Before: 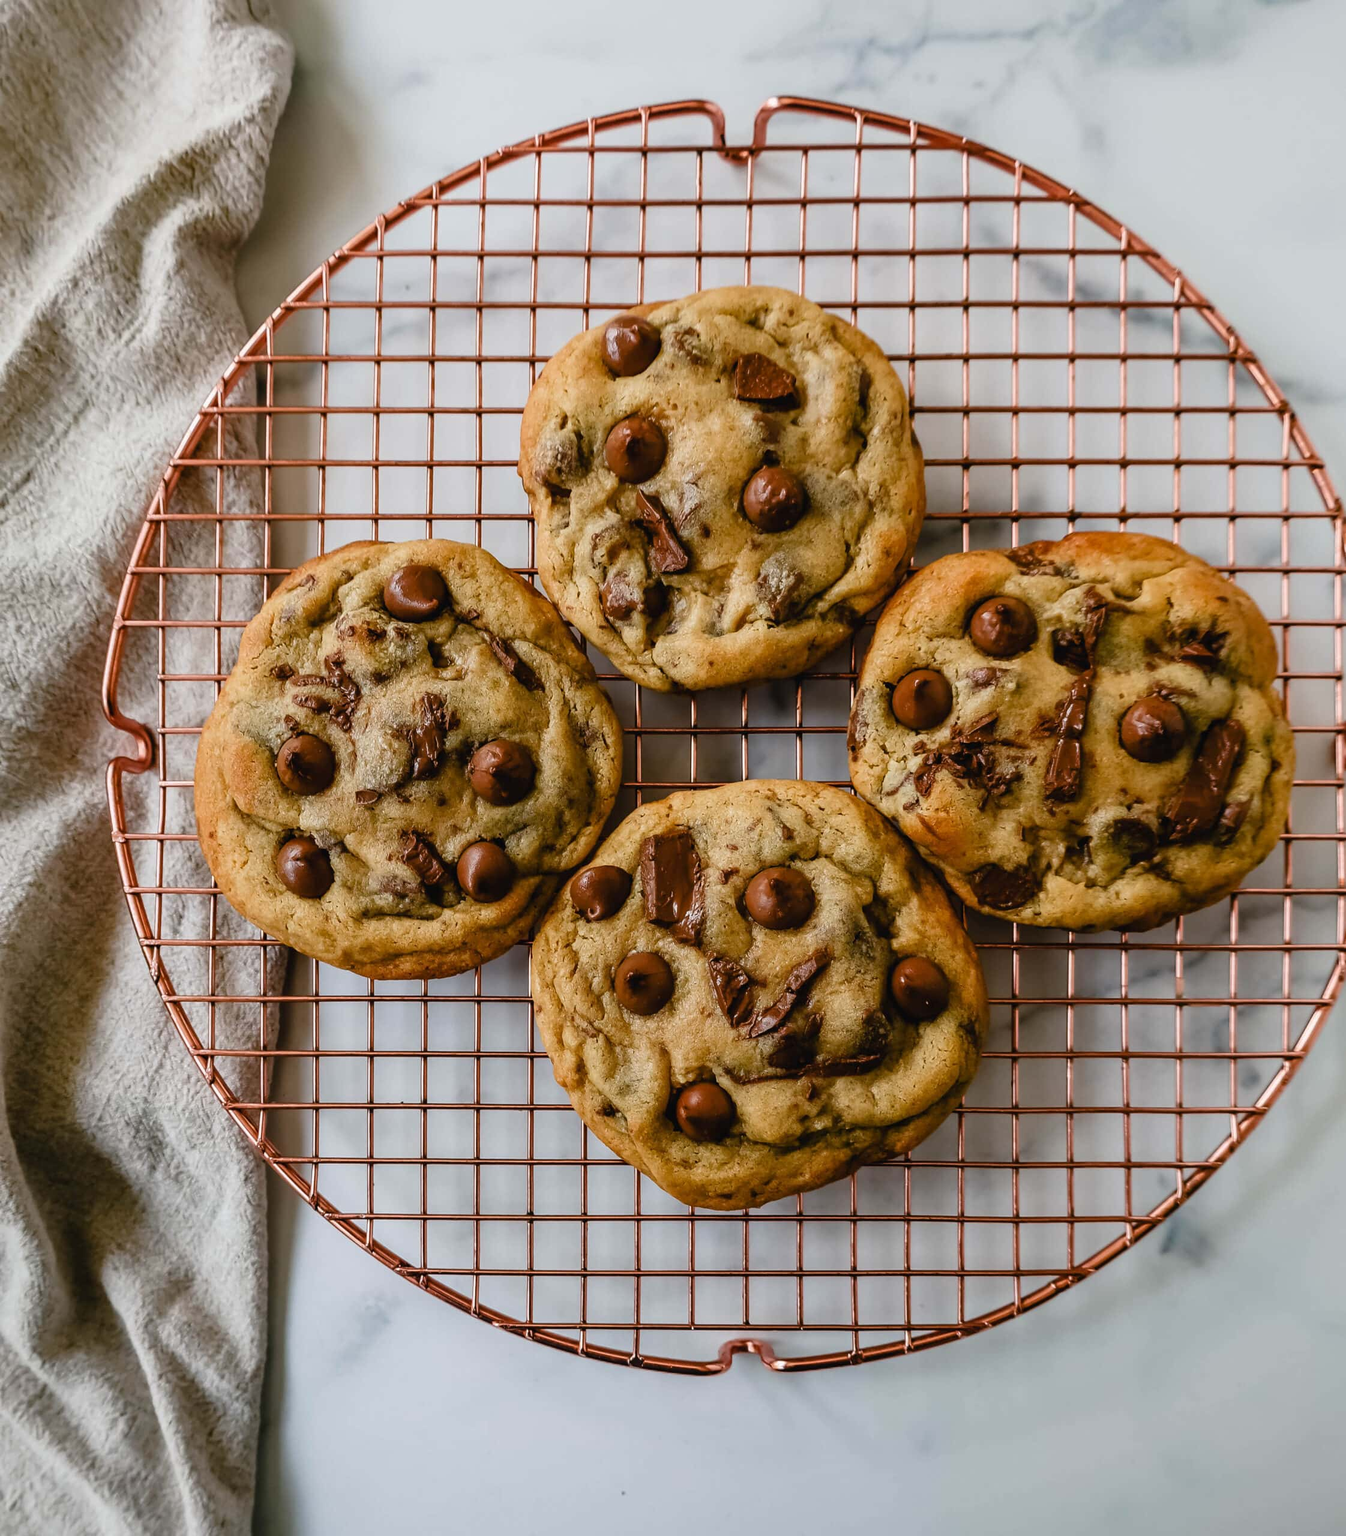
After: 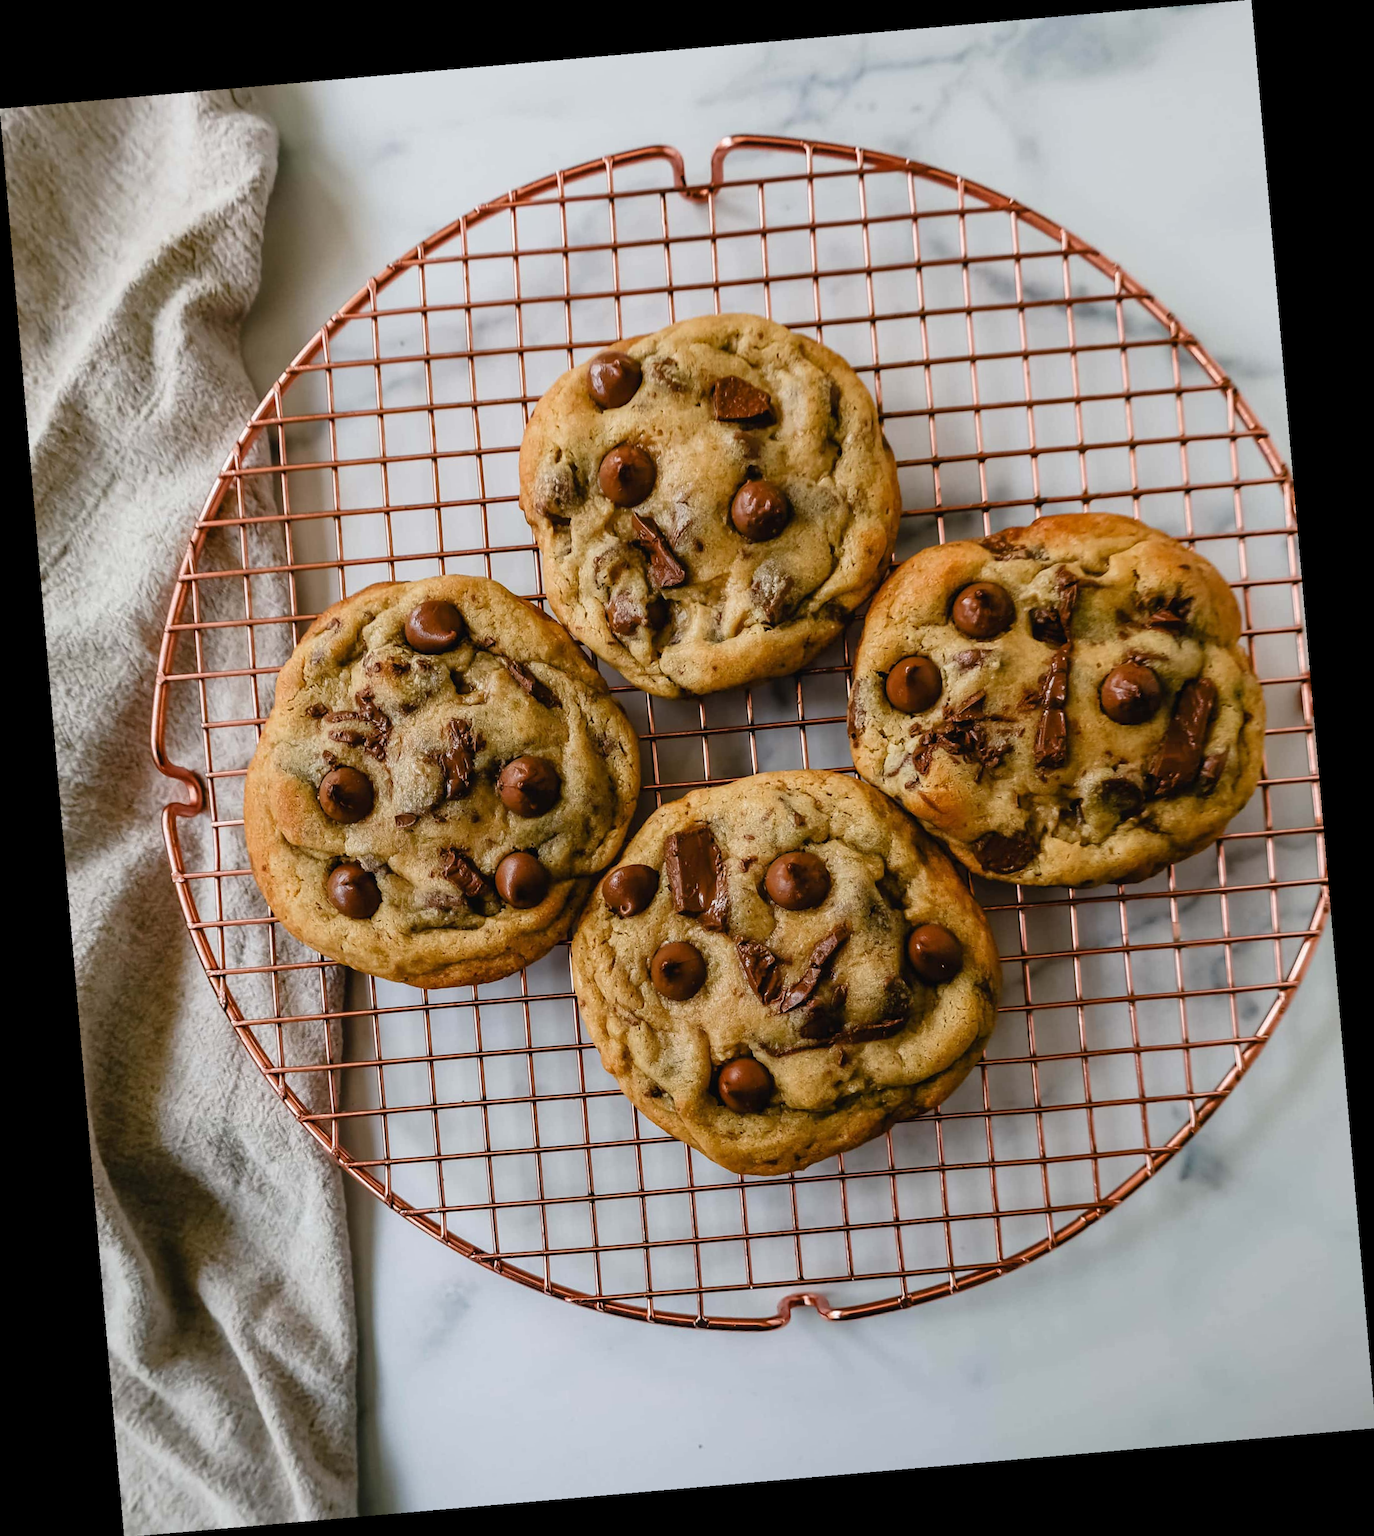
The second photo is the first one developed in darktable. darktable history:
exposure: compensate highlight preservation false
rotate and perspective: rotation -4.98°, automatic cropping off
